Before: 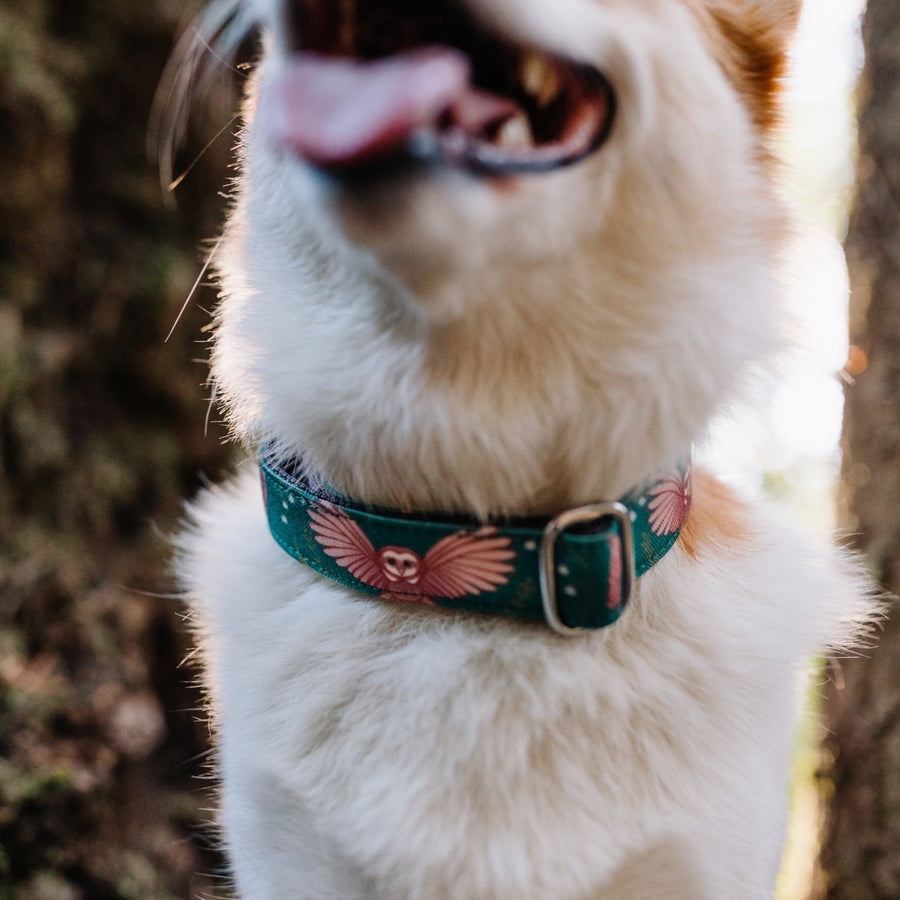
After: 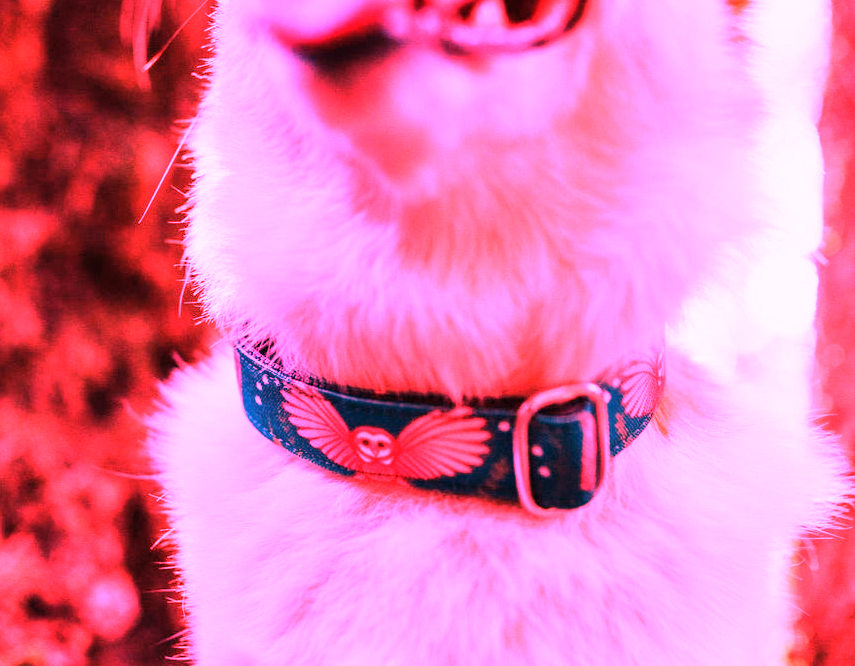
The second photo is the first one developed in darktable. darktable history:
white balance: red 4.26, blue 1.802
crop and rotate: left 2.991%, top 13.302%, right 1.981%, bottom 12.636%
